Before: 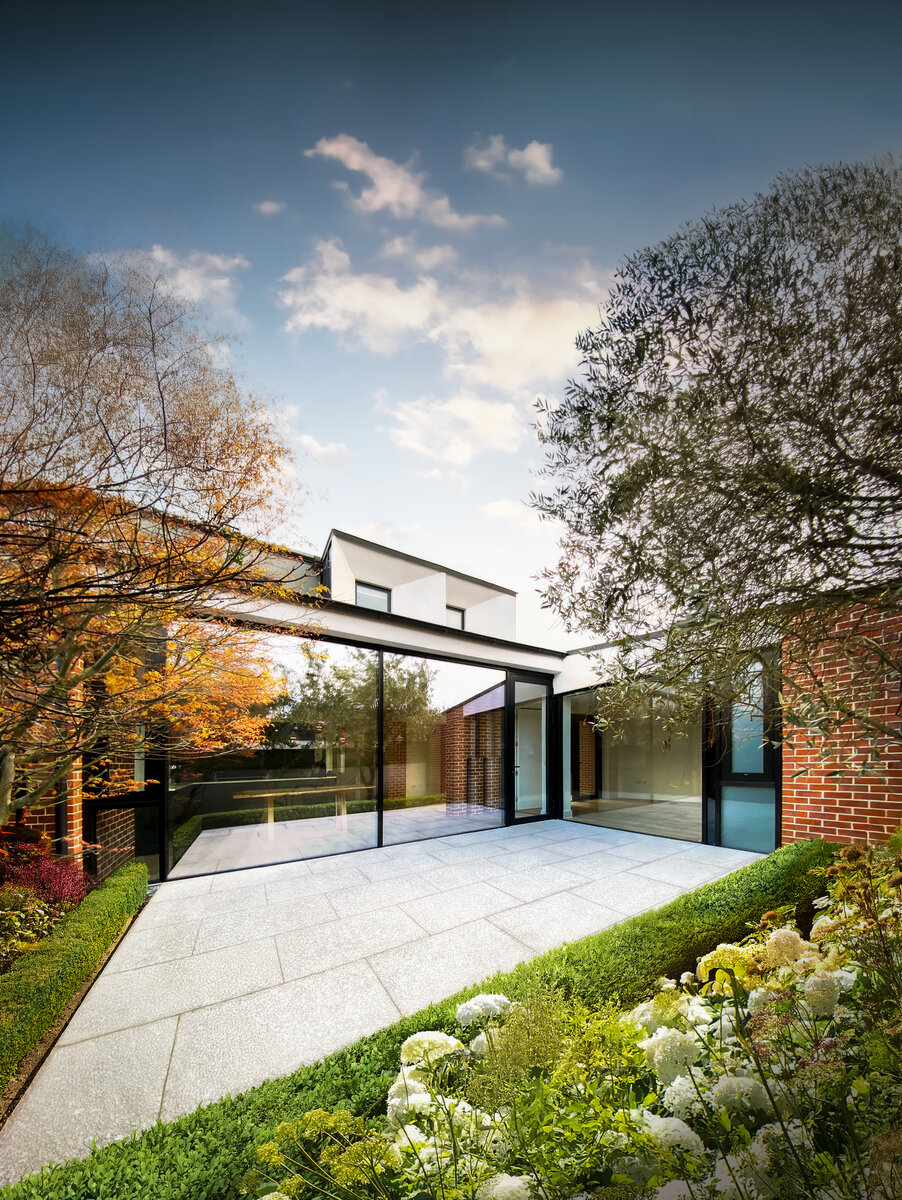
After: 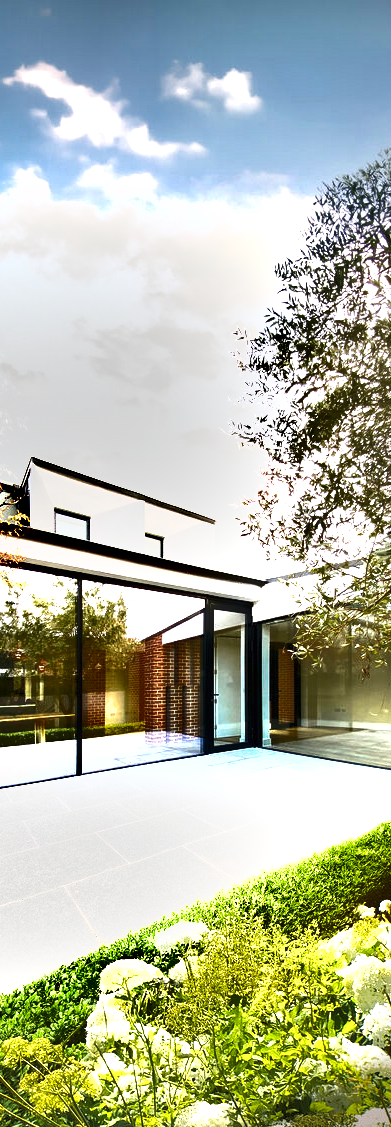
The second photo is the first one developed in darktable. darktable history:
crop: left 33.452%, top 6.025%, right 23.155%
shadows and highlights: shadows 43.71, white point adjustment -1.46, soften with gaussian
exposure: black level correction 0, exposure 1.5 EV, compensate exposure bias true, compensate highlight preservation false
